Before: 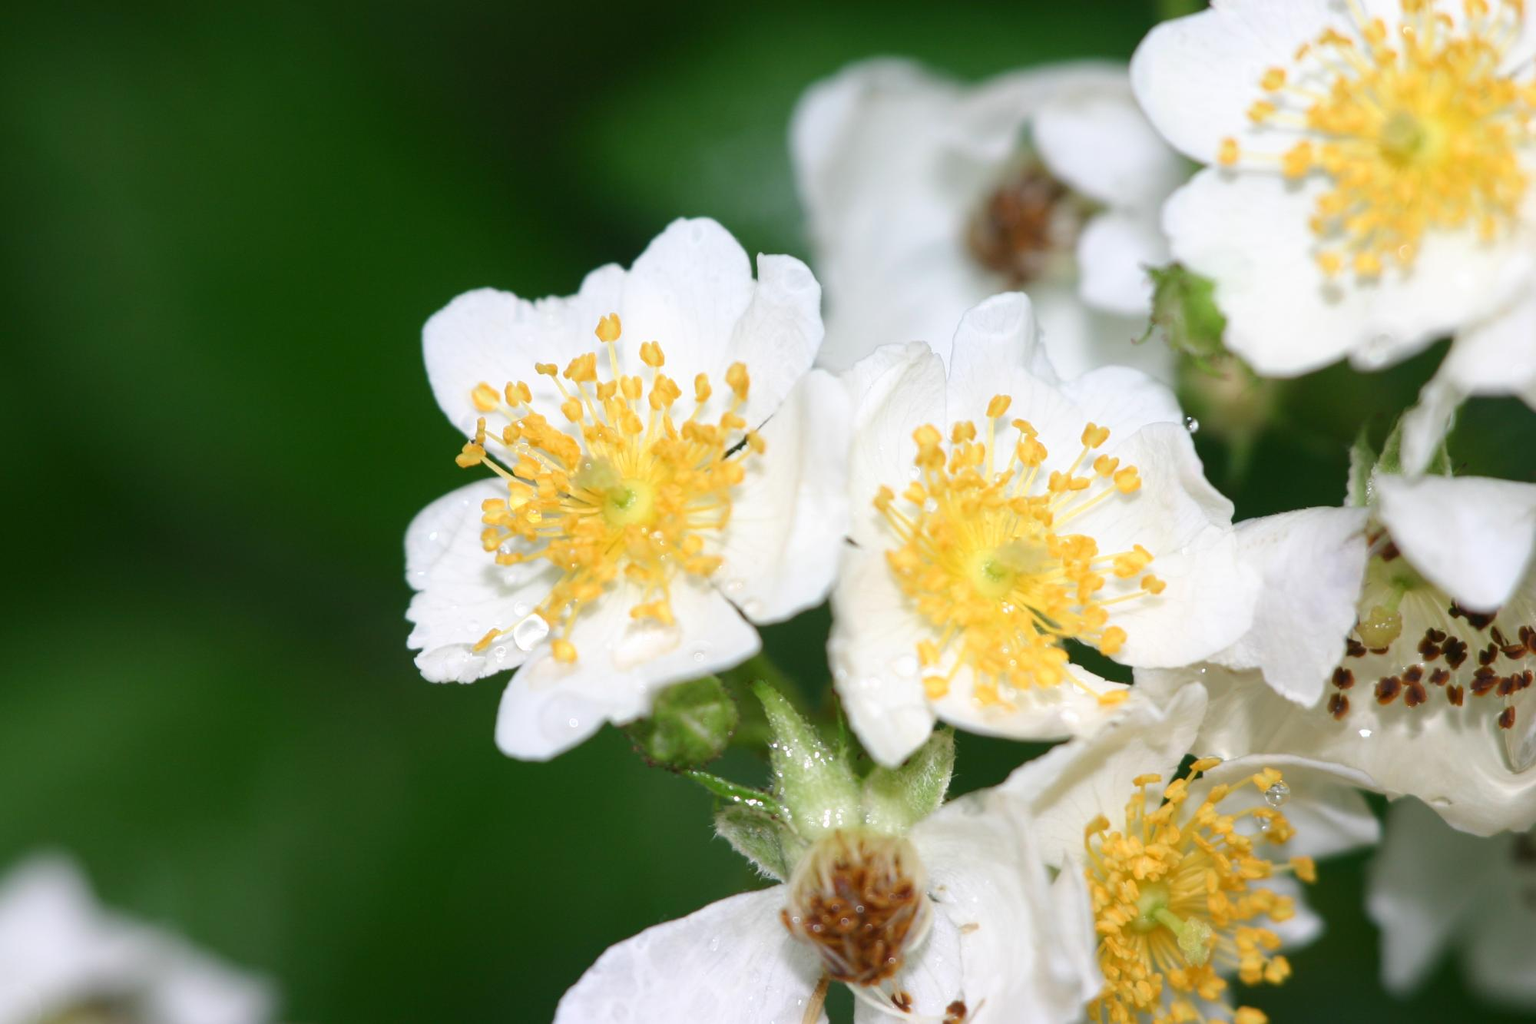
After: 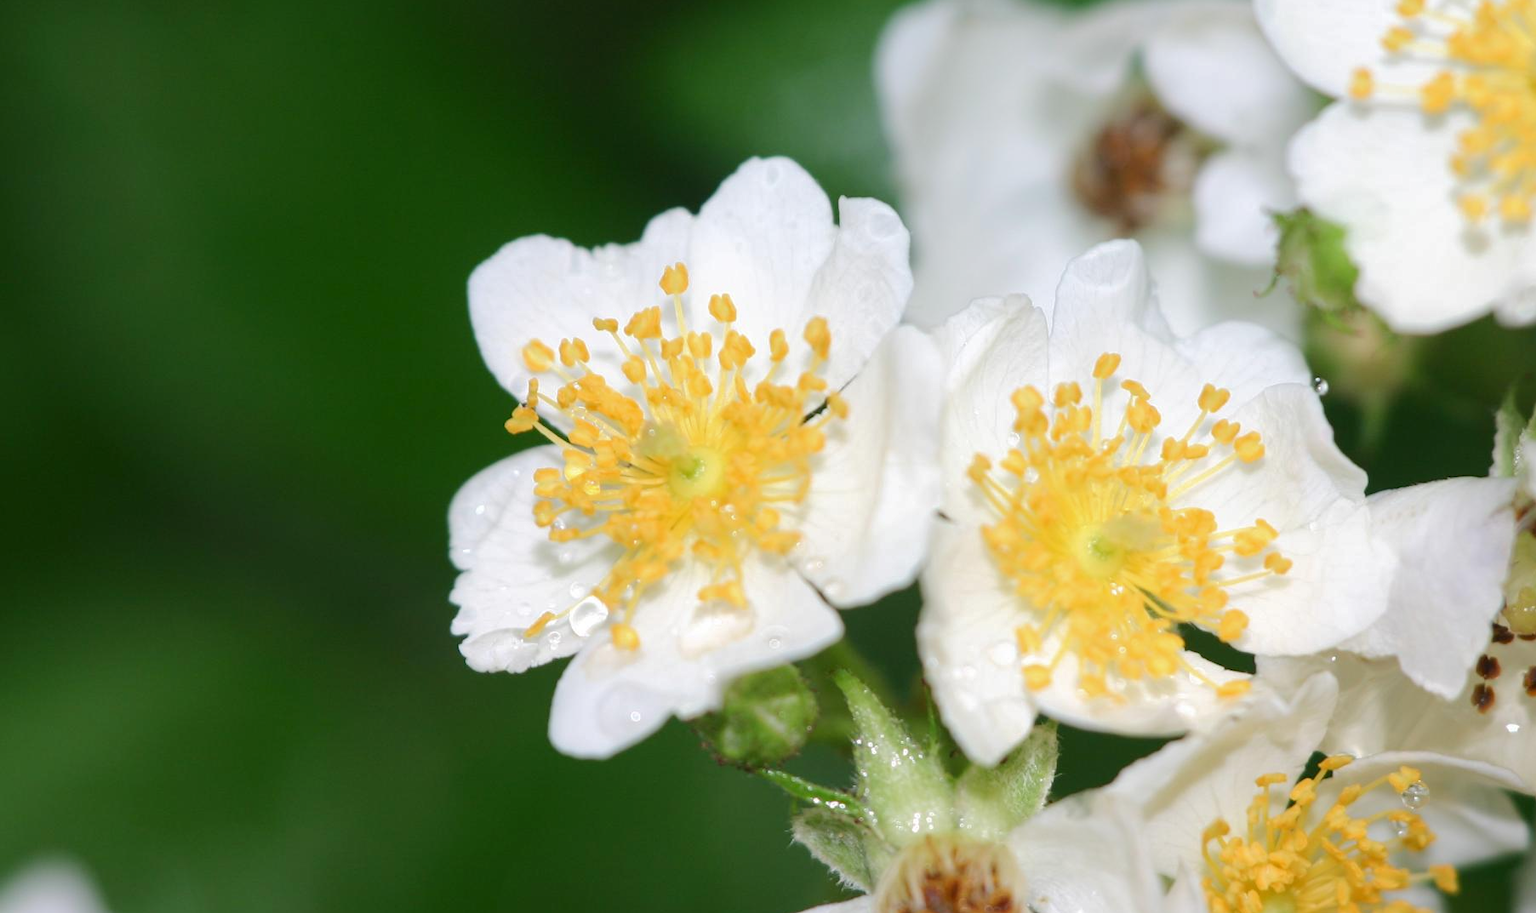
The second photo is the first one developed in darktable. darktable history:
base curve: curves: ch0 [(0, 0) (0.235, 0.266) (0.503, 0.496) (0.786, 0.72) (1, 1)]
crop: top 7.49%, right 9.717%, bottom 11.943%
